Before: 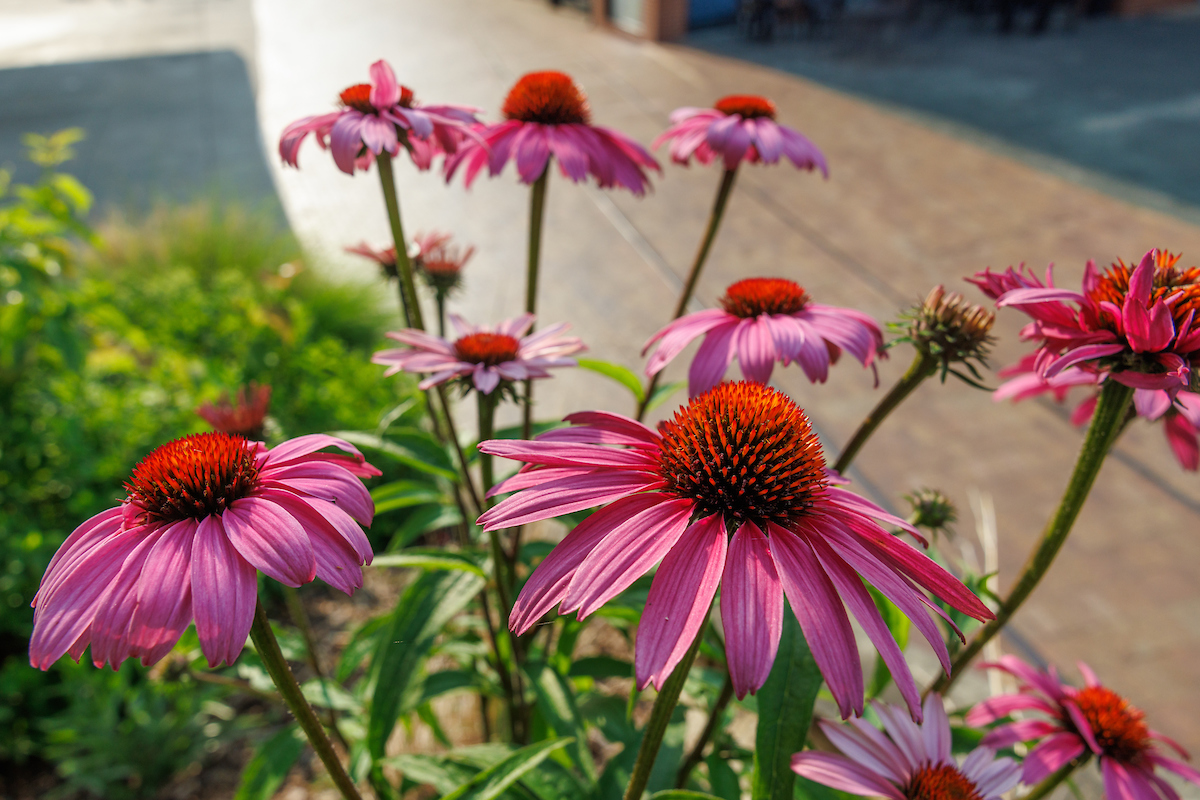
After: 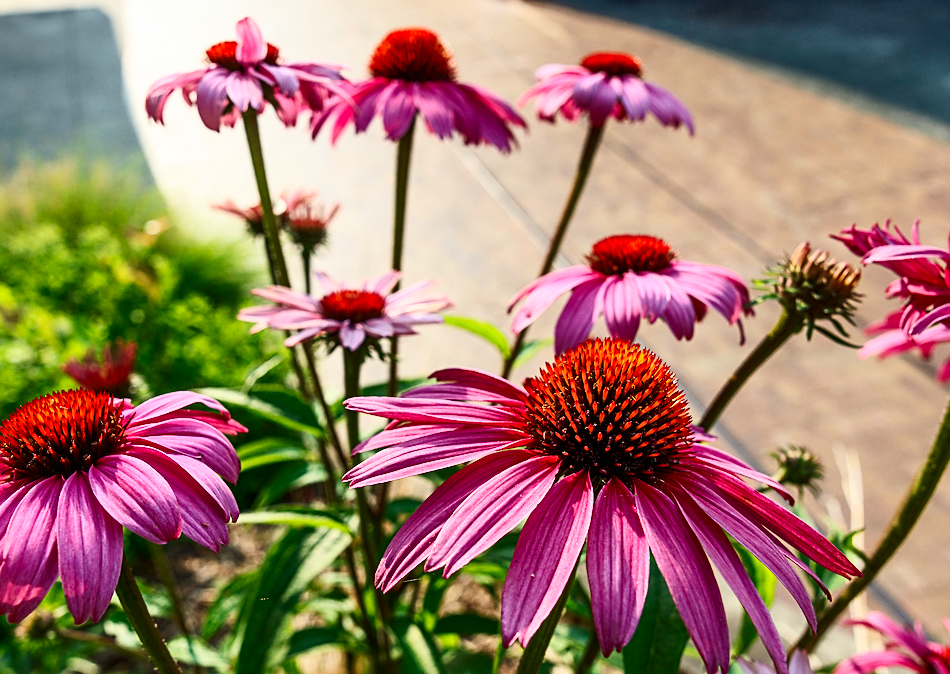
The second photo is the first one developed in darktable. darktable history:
sharpen: on, module defaults
contrast brightness saturation: contrast 0.4, brightness 0.1, saturation 0.21
crop: left 11.225%, top 5.381%, right 9.565%, bottom 10.314%
